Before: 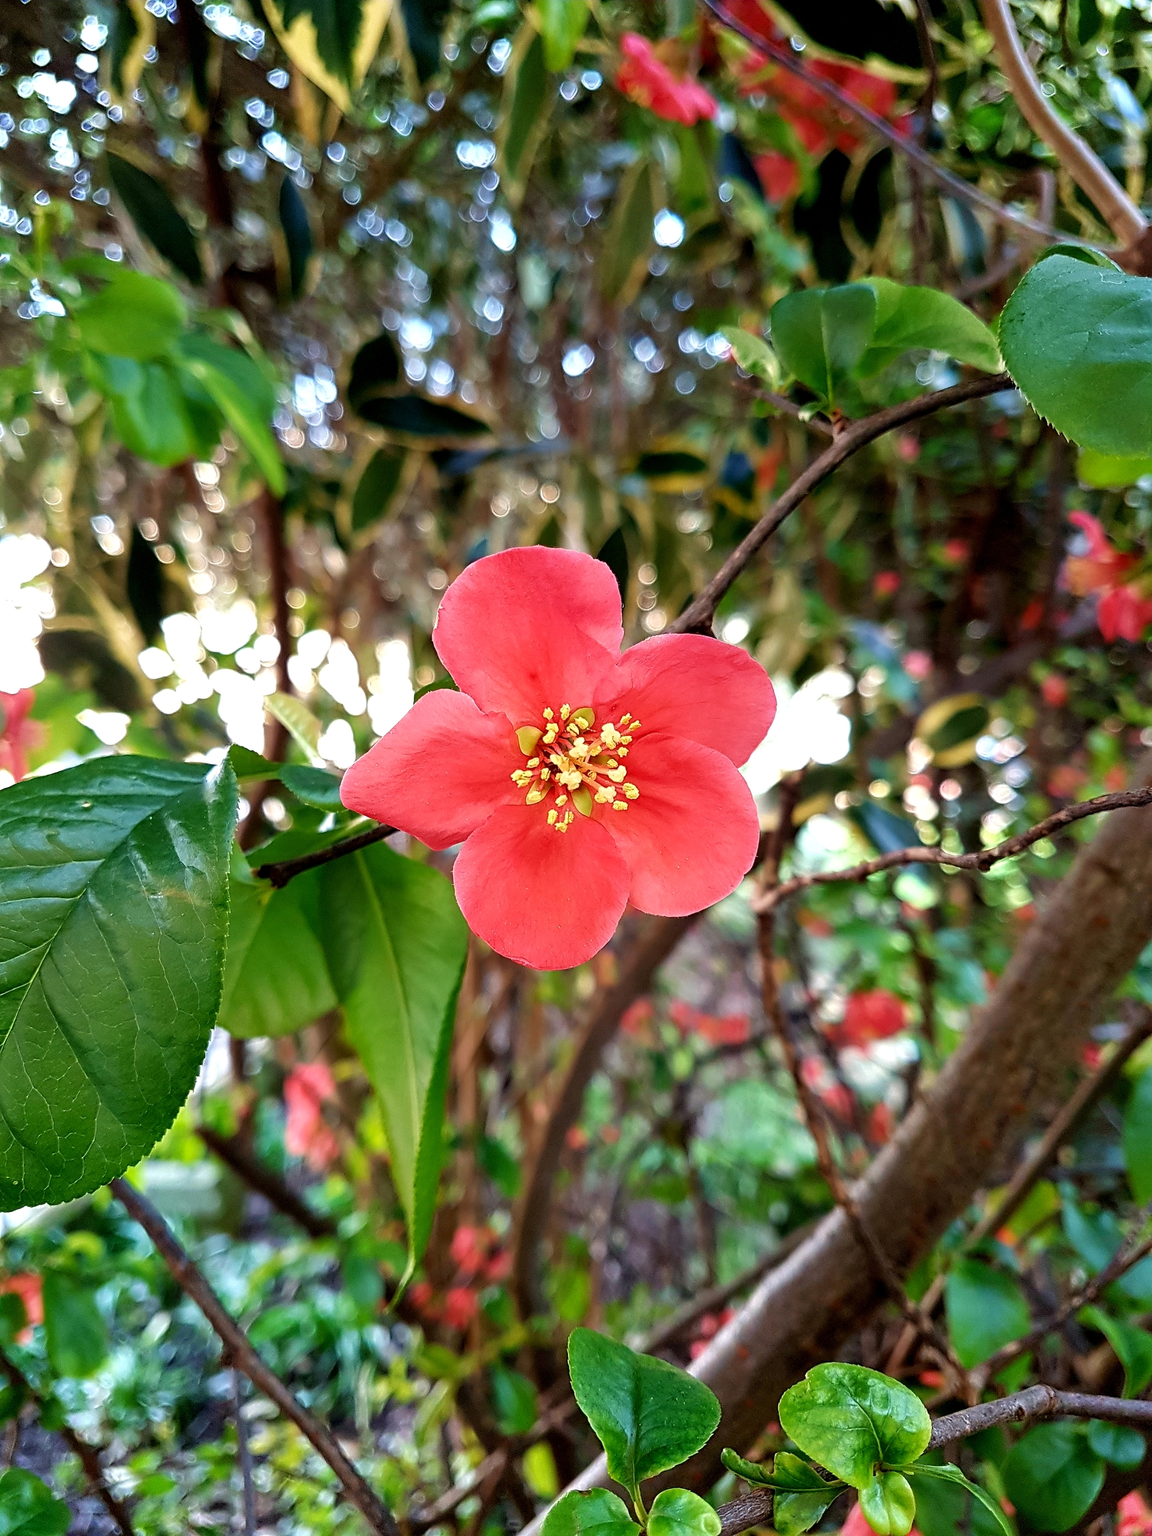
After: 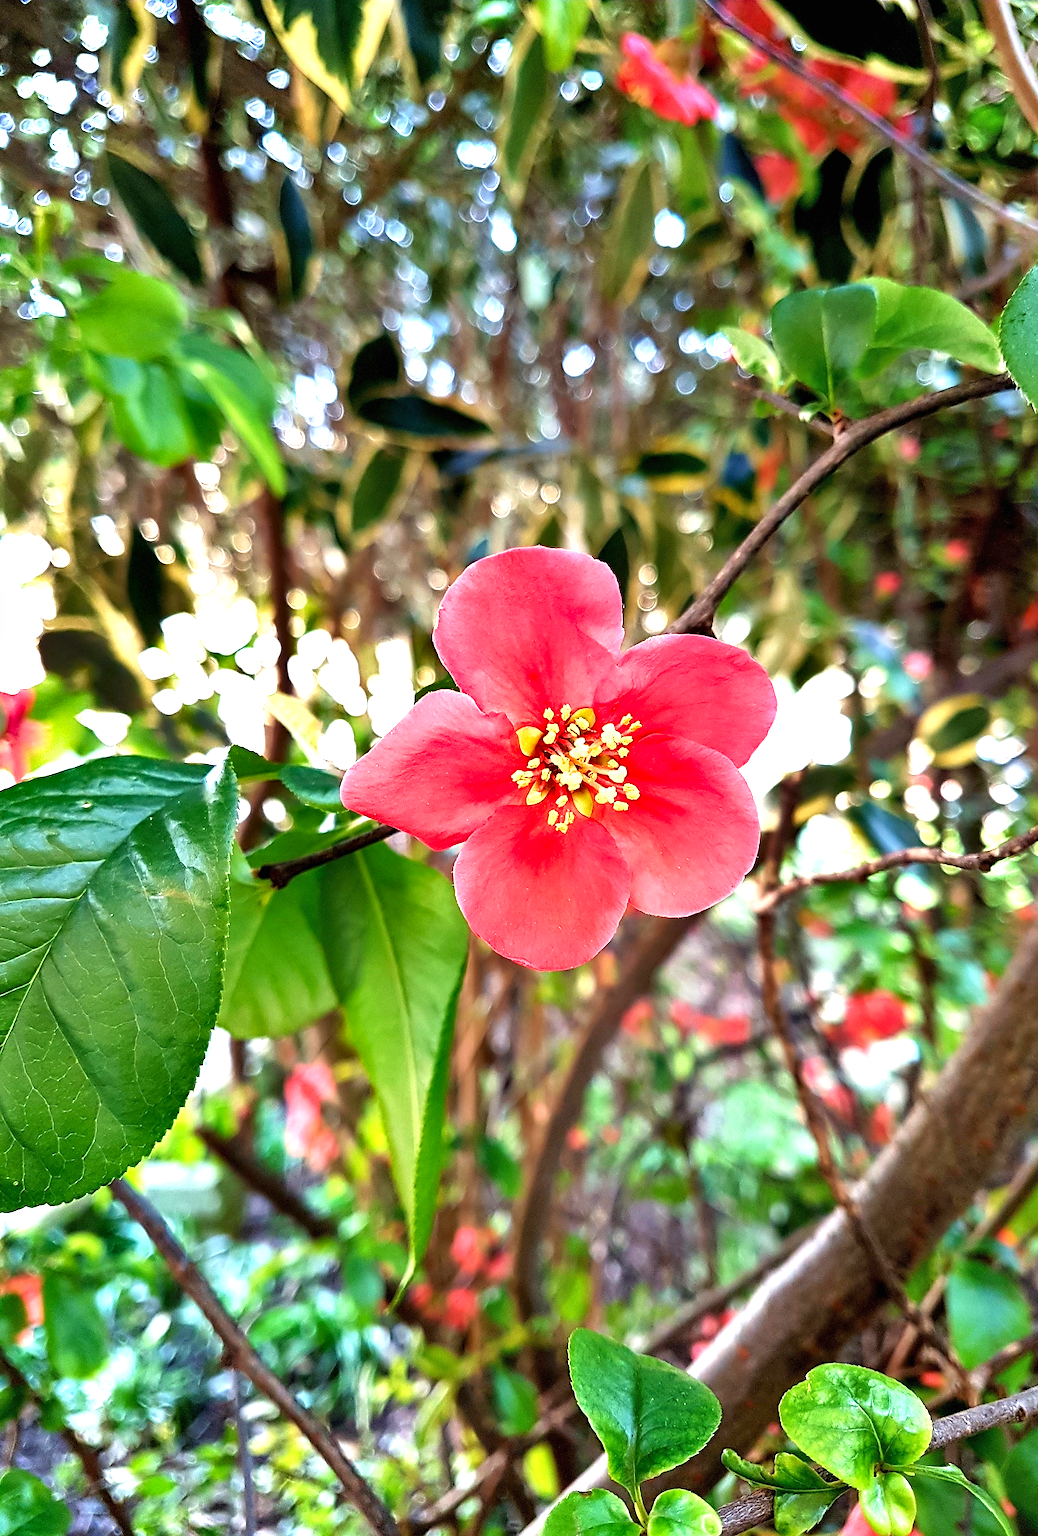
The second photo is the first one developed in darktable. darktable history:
shadows and highlights: soften with gaussian
crop: right 9.497%, bottom 0.041%
exposure: black level correction 0, exposure 1.001 EV, compensate highlight preservation false
